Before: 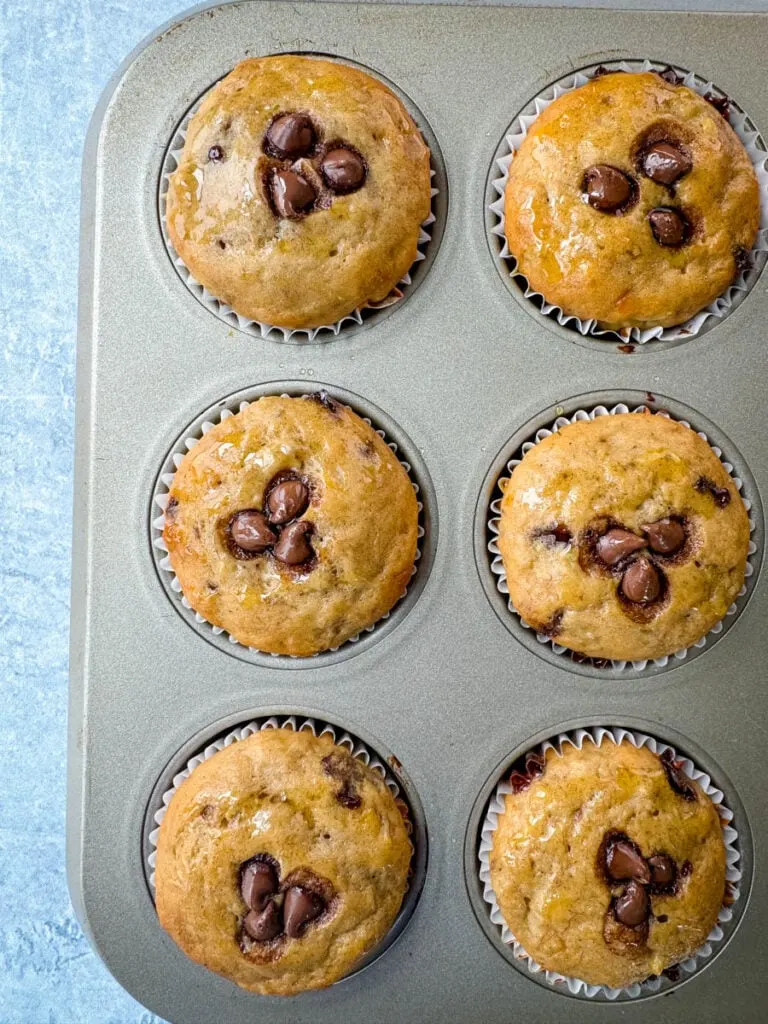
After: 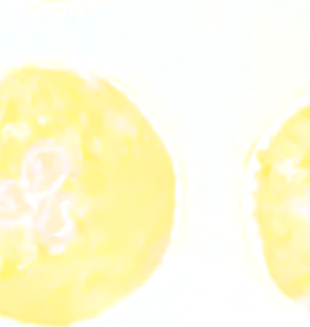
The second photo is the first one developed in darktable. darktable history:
crop: left 31.751%, top 32.172%, right 27.8%, bottom 35.83%
bloom: size 70%, threshold 25%, strength 70%
